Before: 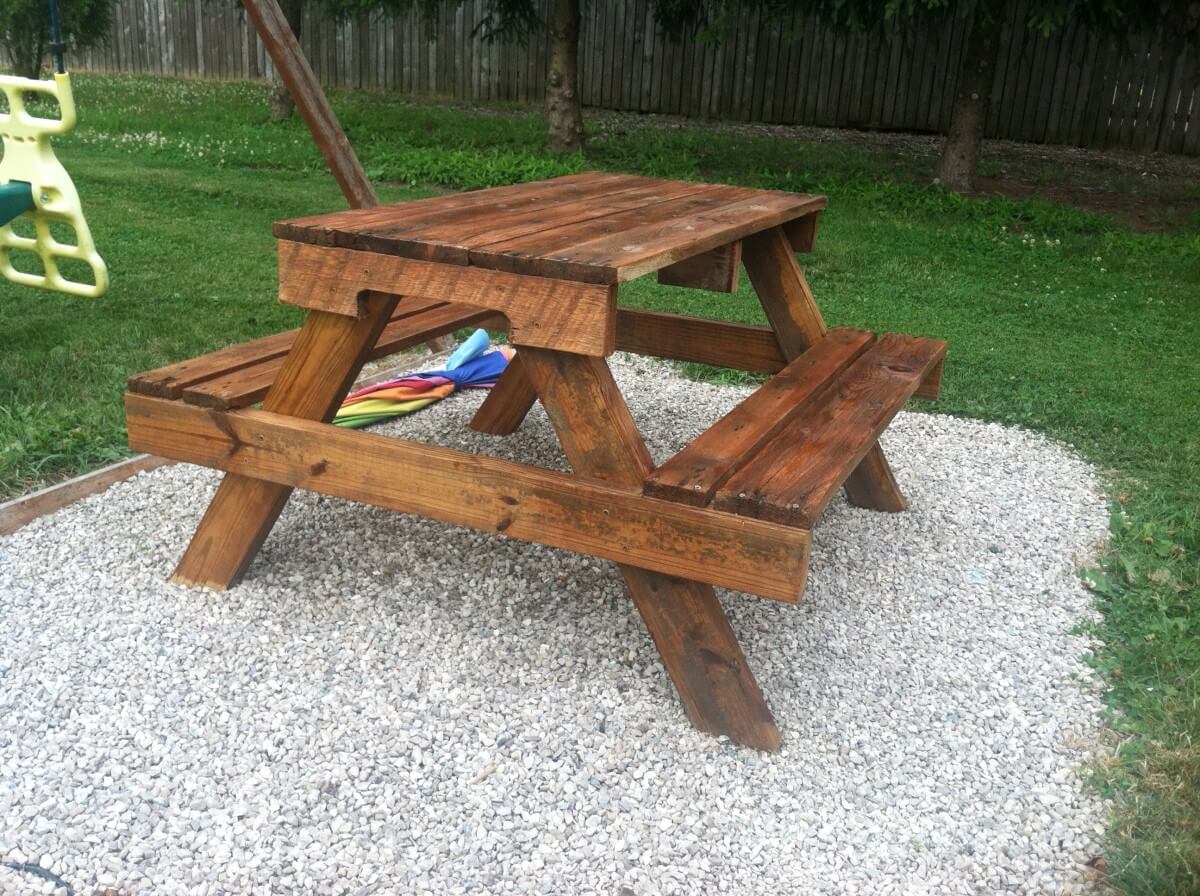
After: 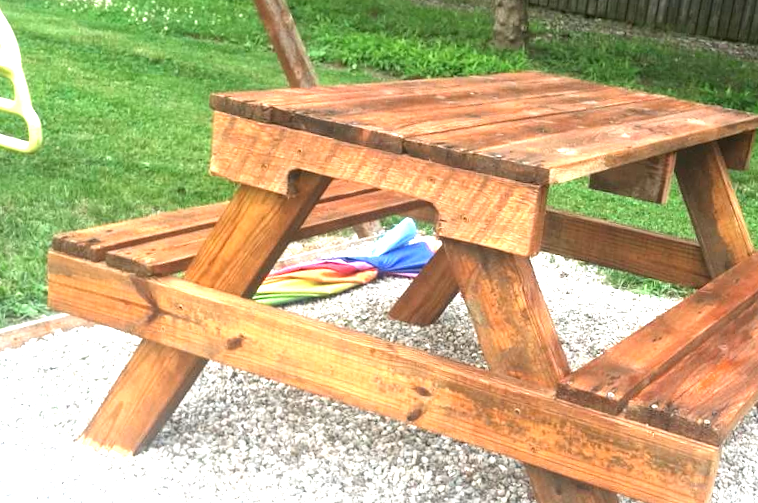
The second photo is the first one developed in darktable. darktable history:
crop and rotate: angle -4.99°, left 2.122%, top 6.945%, right 27.566%, bottom 30.519%
exposure: black level correction 0, exposure 1.675 EV, compensate exposure bias true, compensate highlight preservation false
